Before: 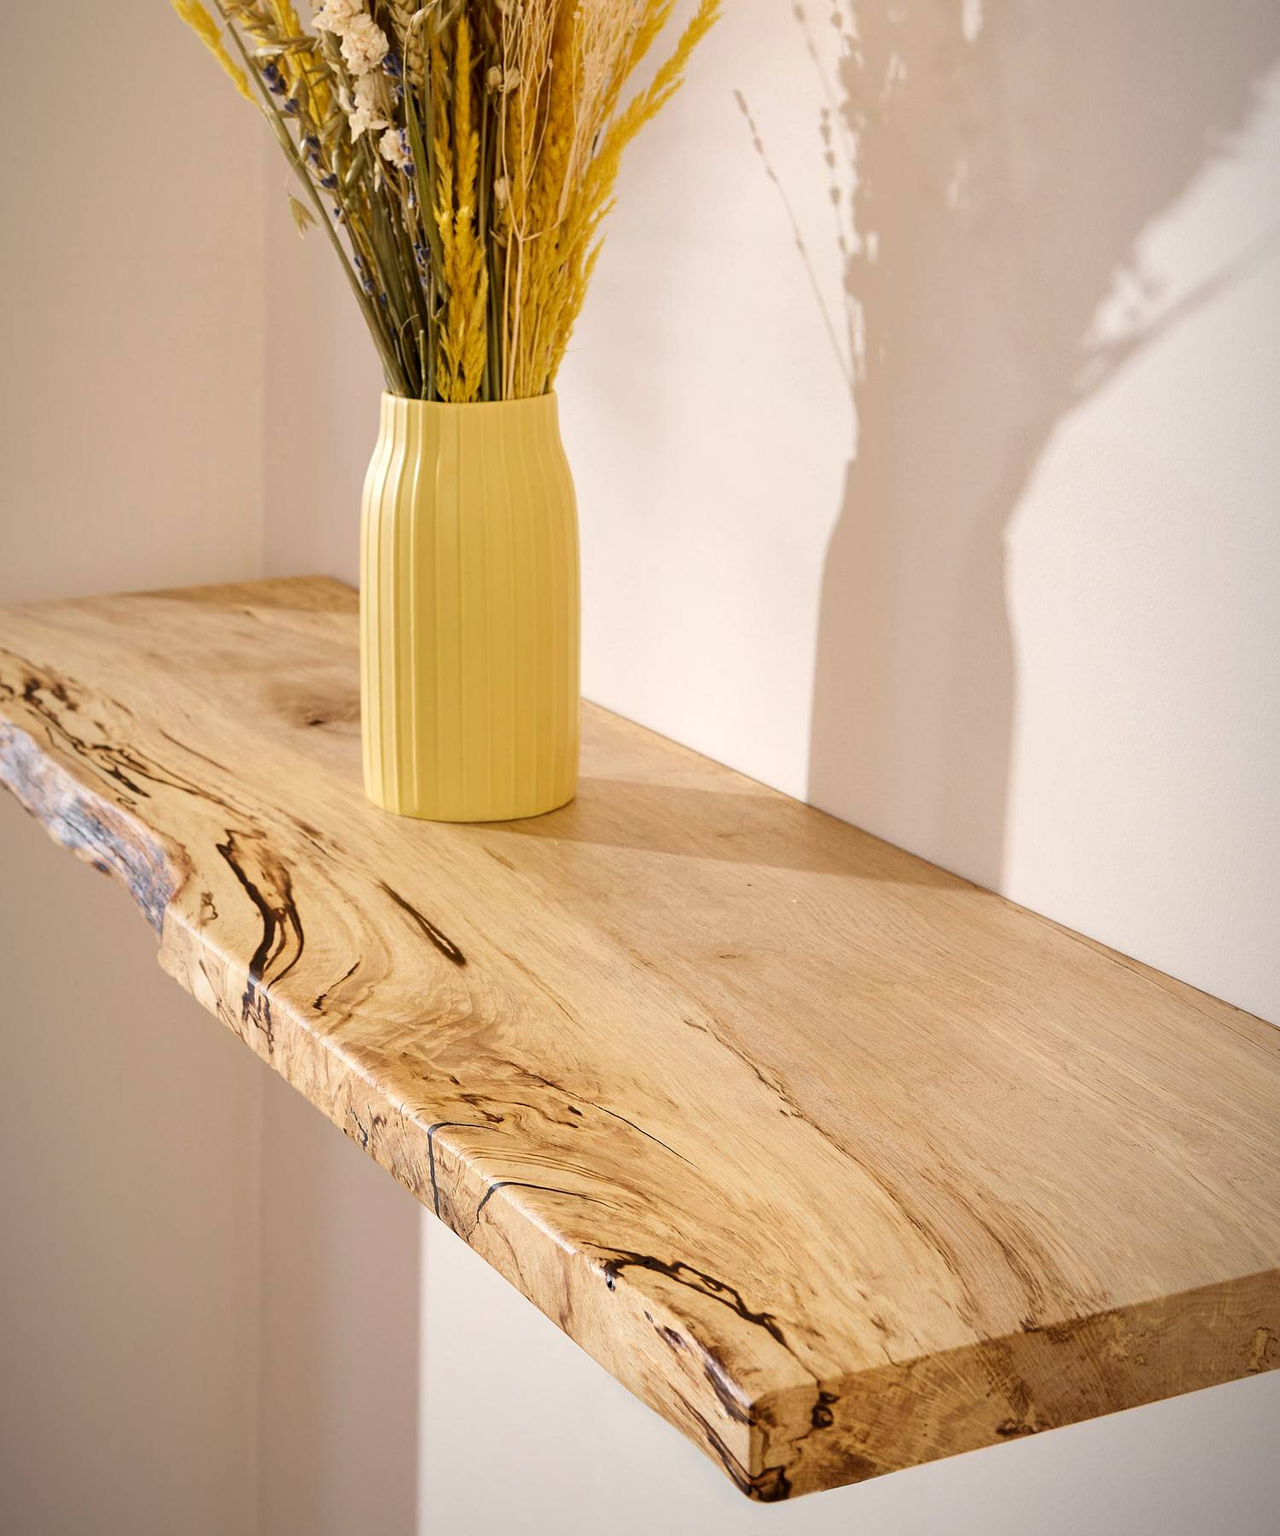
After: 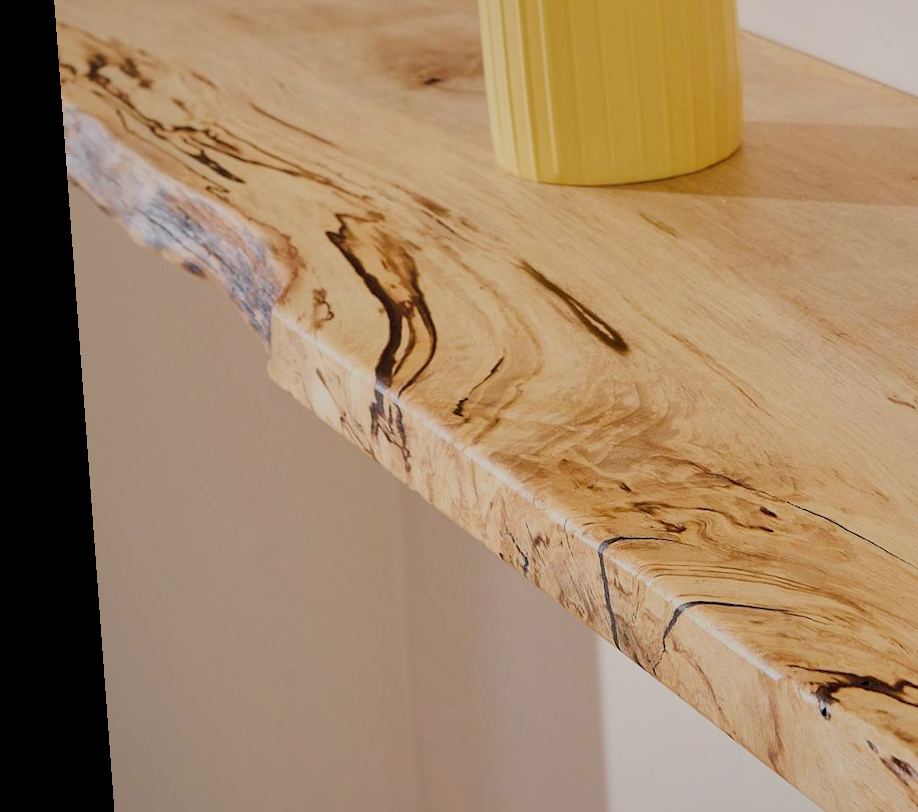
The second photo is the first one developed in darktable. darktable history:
filmic rgb: black relative exposure -7.65 EV, white relative exposure 4.56 EV, hardness 3.61
shadows and highlights: on, module defaults
crop: top 44.483%, right 43.593%, bottom 12.892%
rotate and perspective: rotation -4.25°, automatic cropping off
